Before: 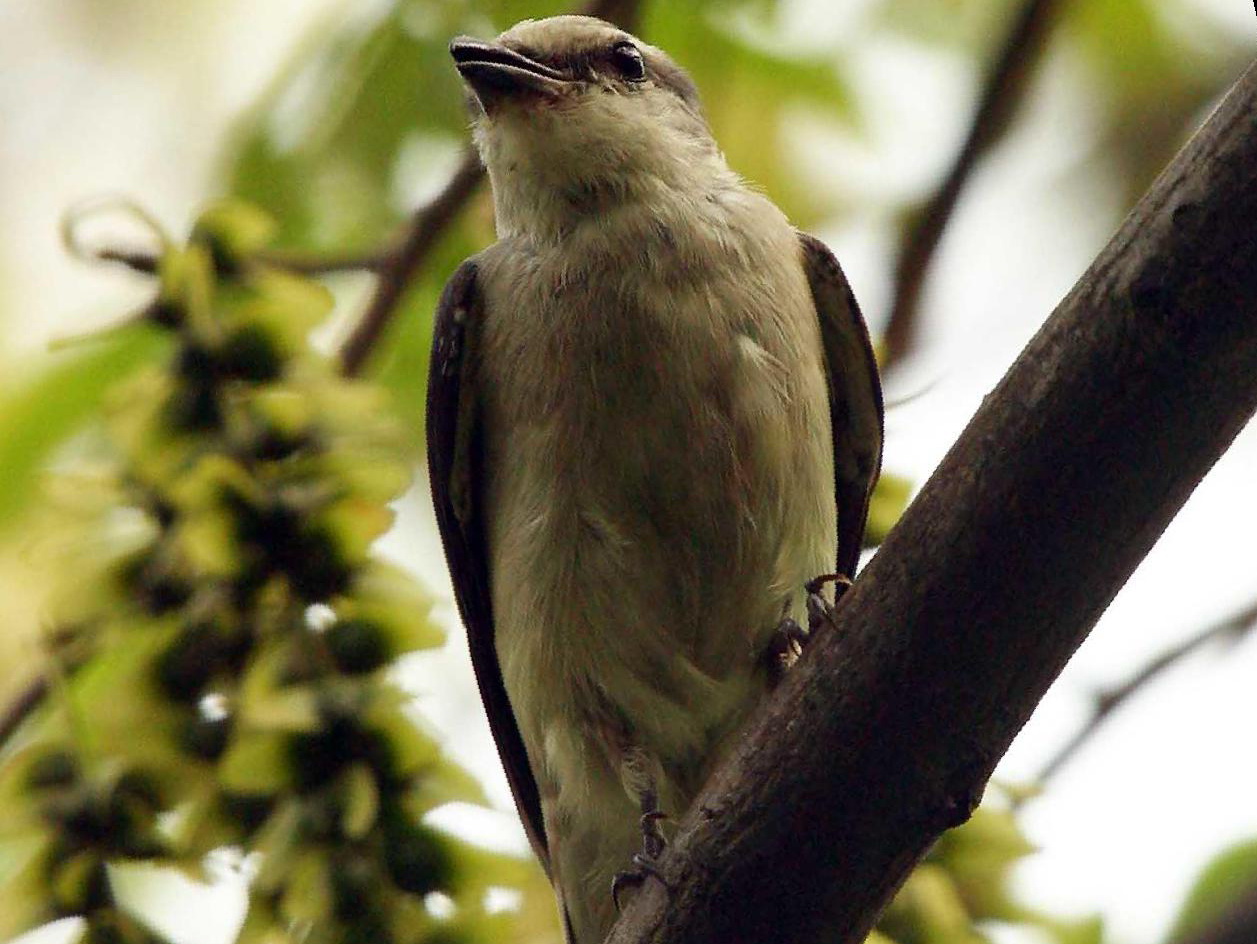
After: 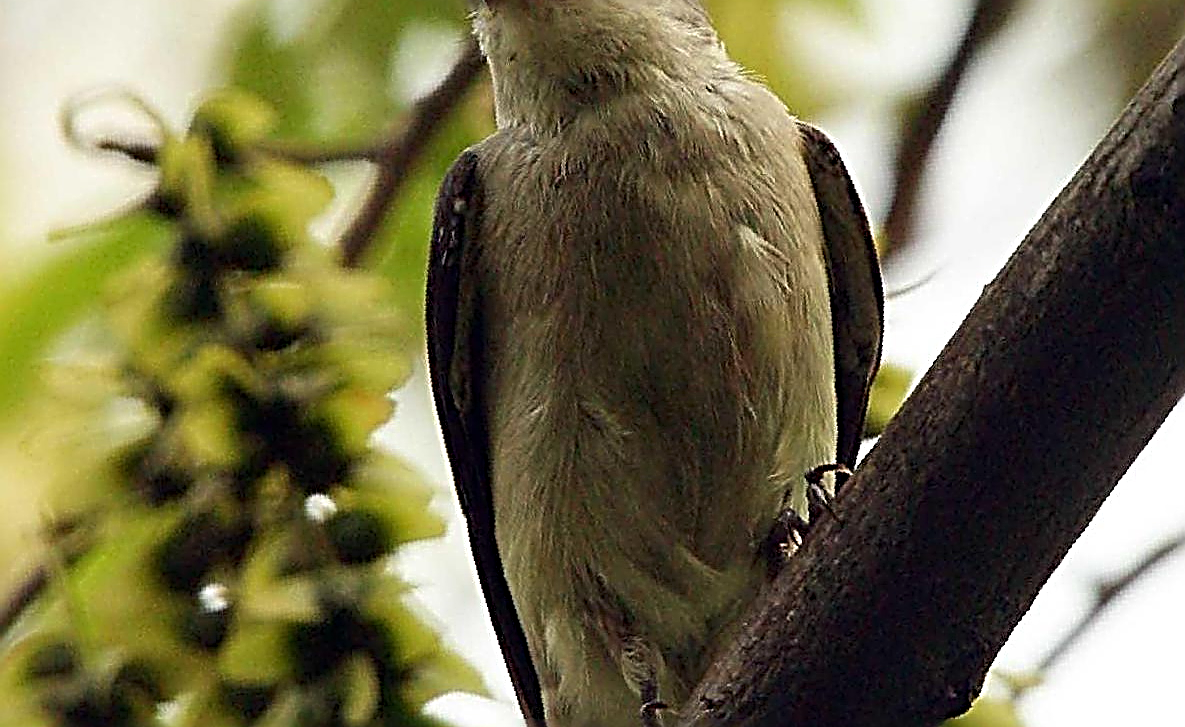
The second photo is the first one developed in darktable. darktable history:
sharpen: radius 3.158, amount 1.731
crop and rotate: angle 0.03°, top 11.643%, right 5.651%, bottom 11.189%
